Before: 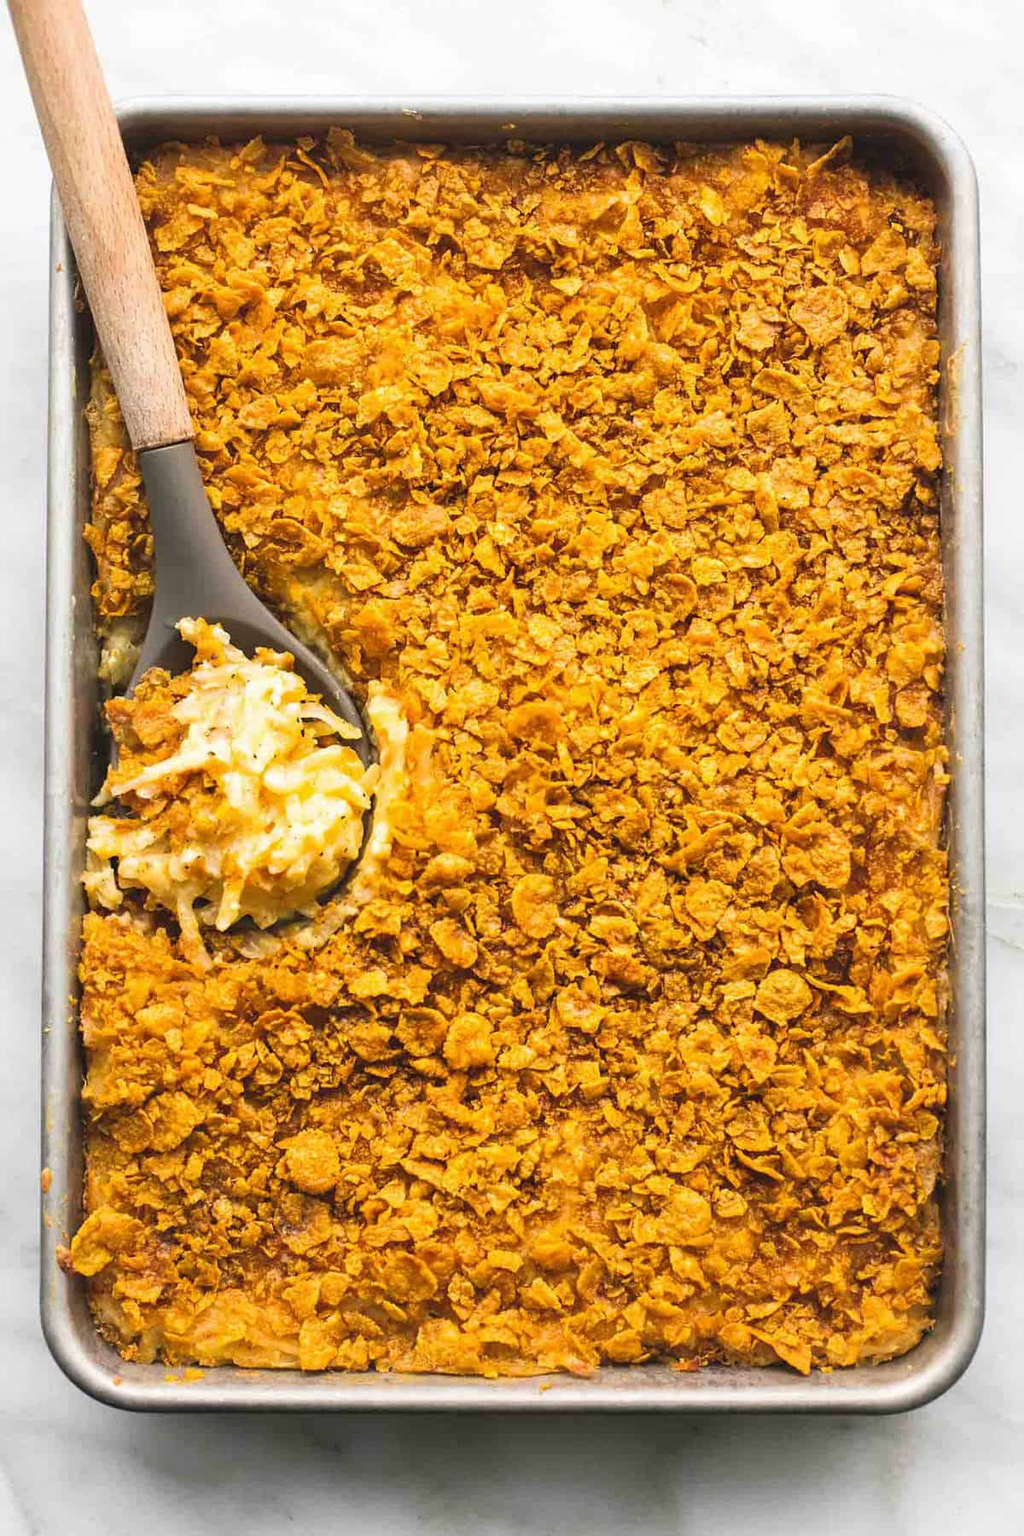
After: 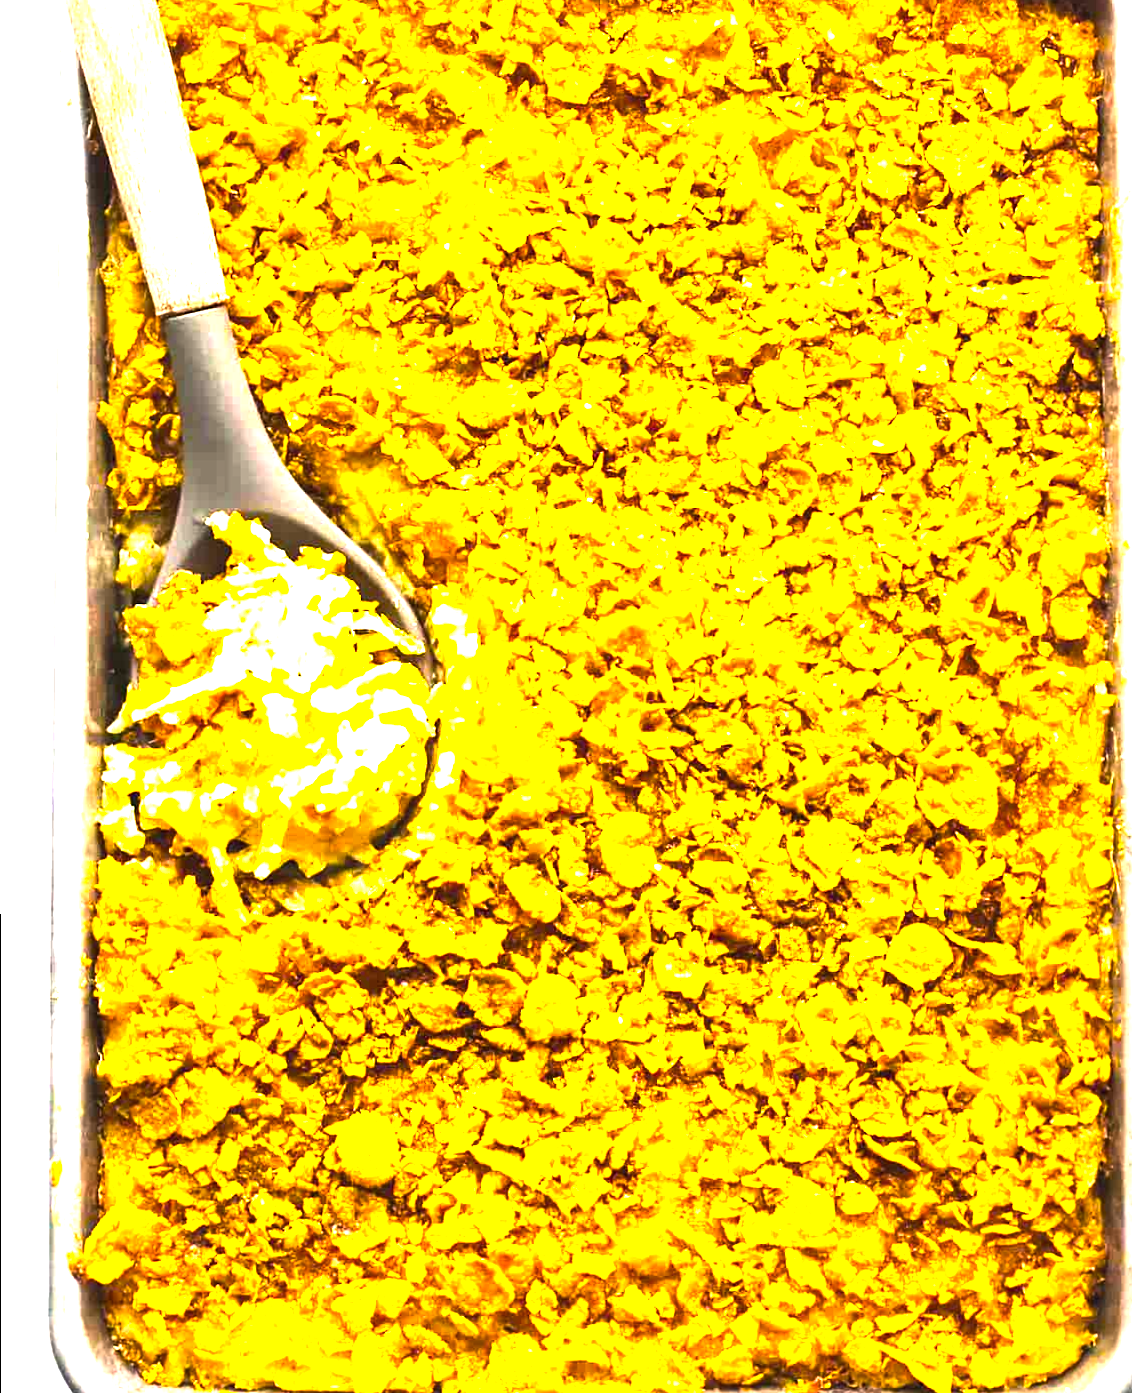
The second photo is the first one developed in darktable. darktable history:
crop and rotate: angle 0.051°, top 11.801%, right 5.716%, bottom 10.804%
color balance rgb: perceptual saturation grading › global saturation 25.132%, perceptual brilliance grading › global brilliance 30.582%, perceptual brilliance grading › highlights 49.901%, perceptual brilliance grading › mid-tones 51.053%, perceptual brilliance grading › shadows -21.785%
